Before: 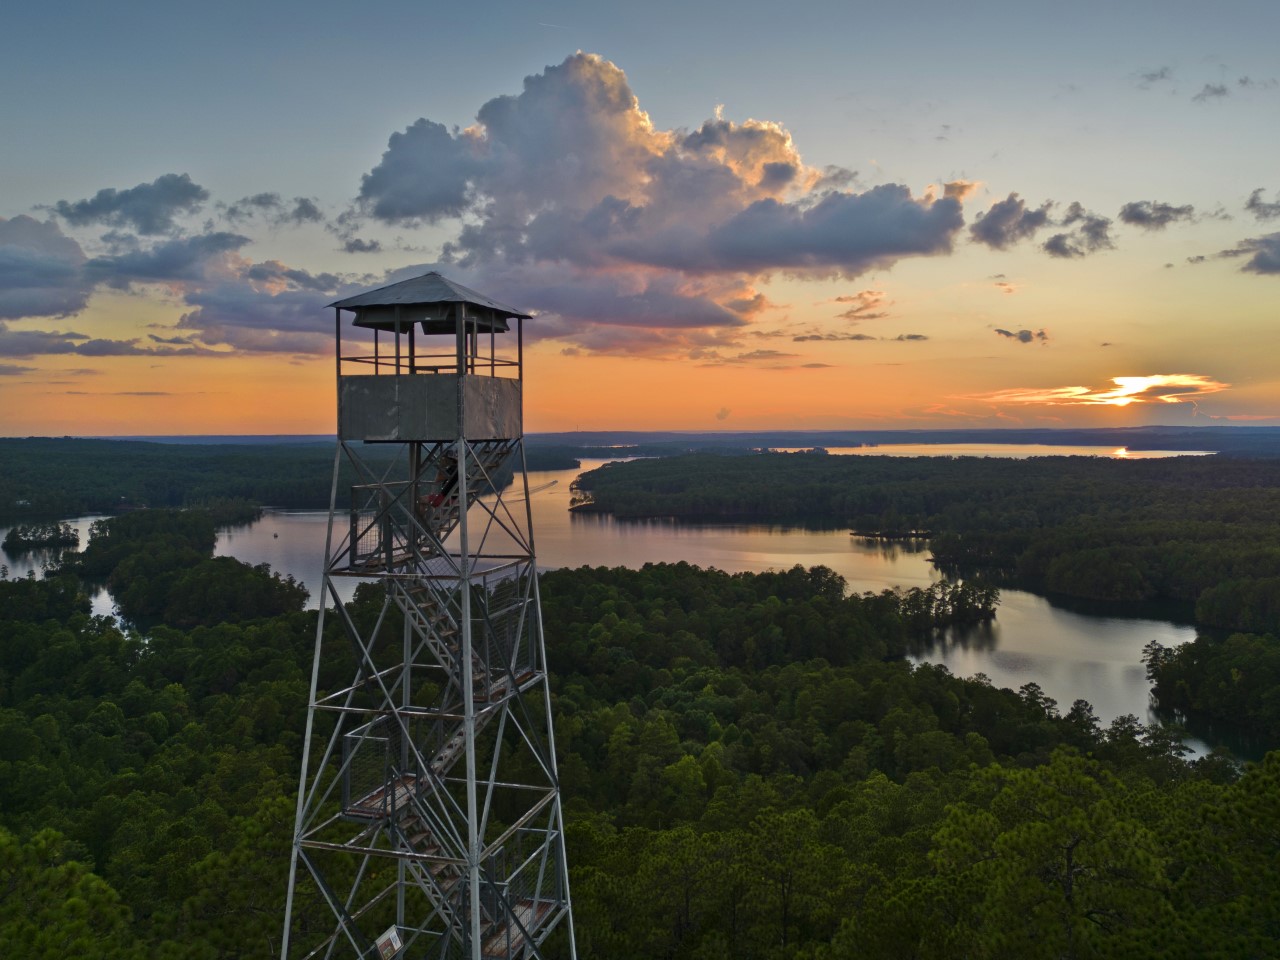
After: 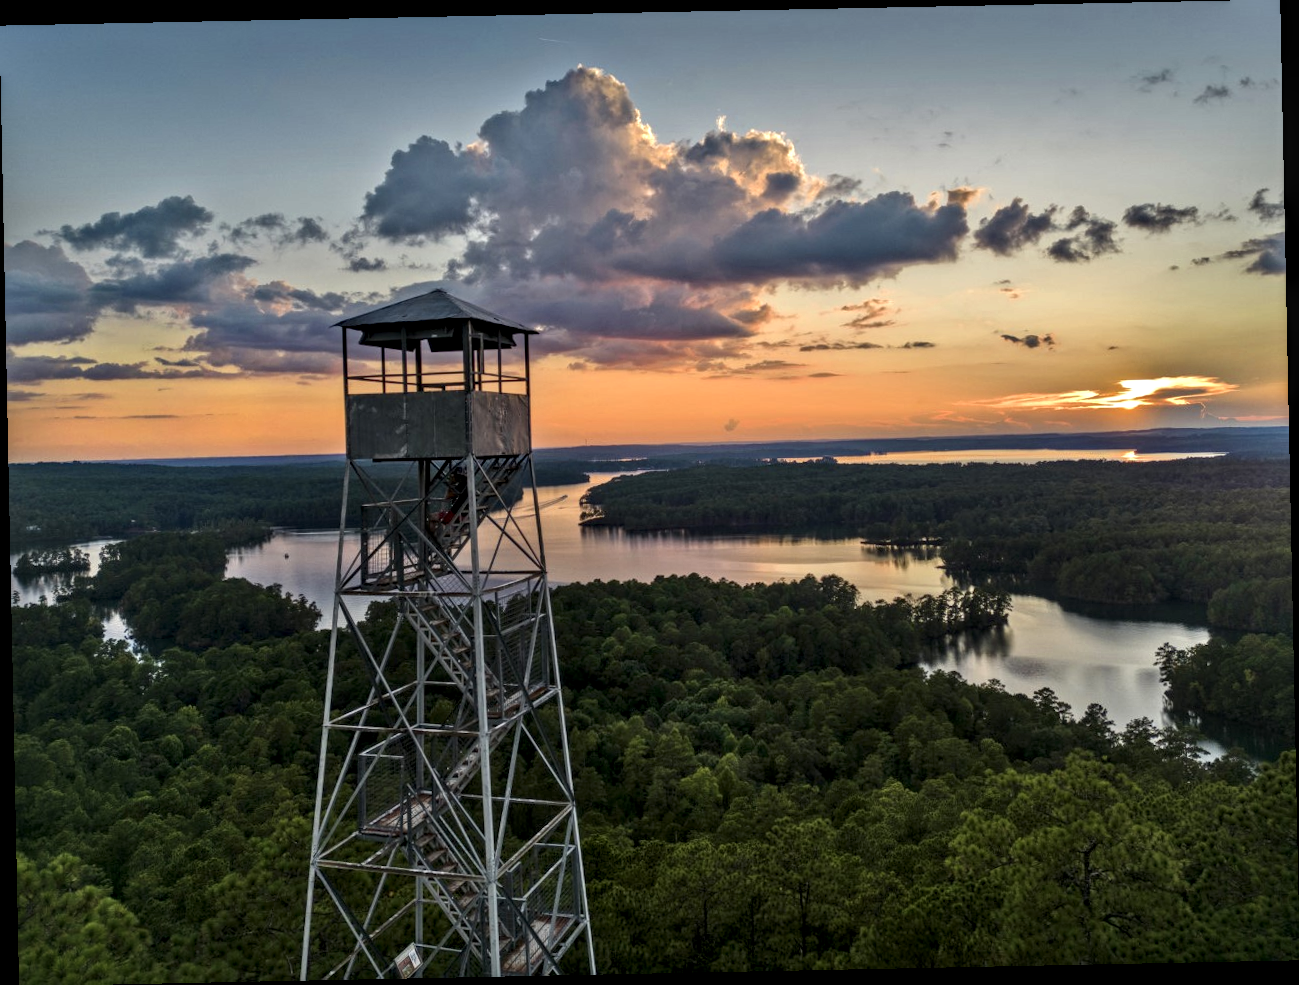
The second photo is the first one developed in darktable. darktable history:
local contrast: highlights 12%, shadows 38%, detail 183%, midtone range 0.471
rotate and perspective: rotation -1.17°, automatic cropping off
